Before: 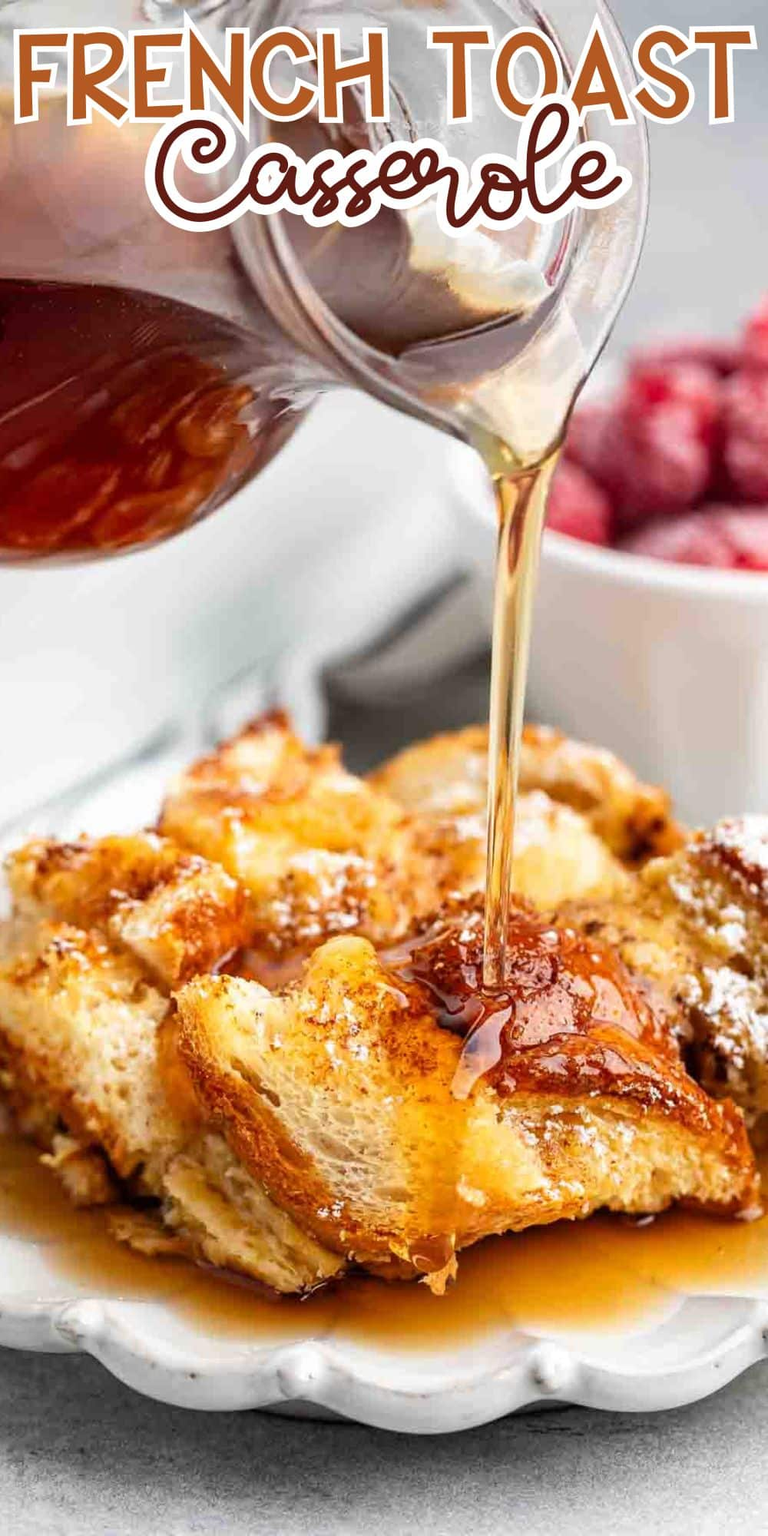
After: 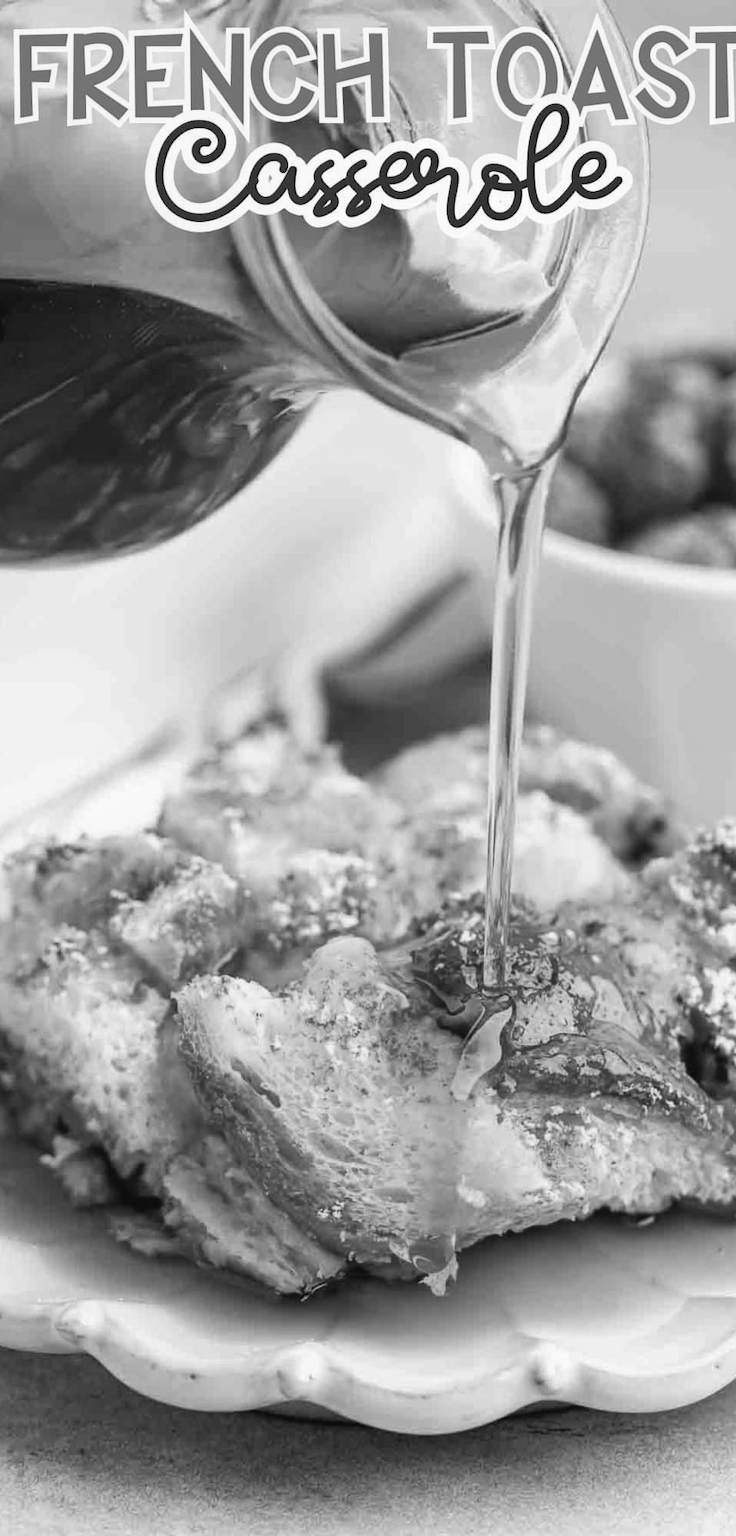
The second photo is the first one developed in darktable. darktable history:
crop: right 4.126%, bottom 0.031%
monochrome: a 1.94, b -0.638
contrast equalizer: octaves 7, y [[0.6 ×6], [0.55 ×6], [0 ×6], [0 ×6], [0 ×6]], mix -0.2
white balance: red 0.926, green 1.003, blue 1.133
